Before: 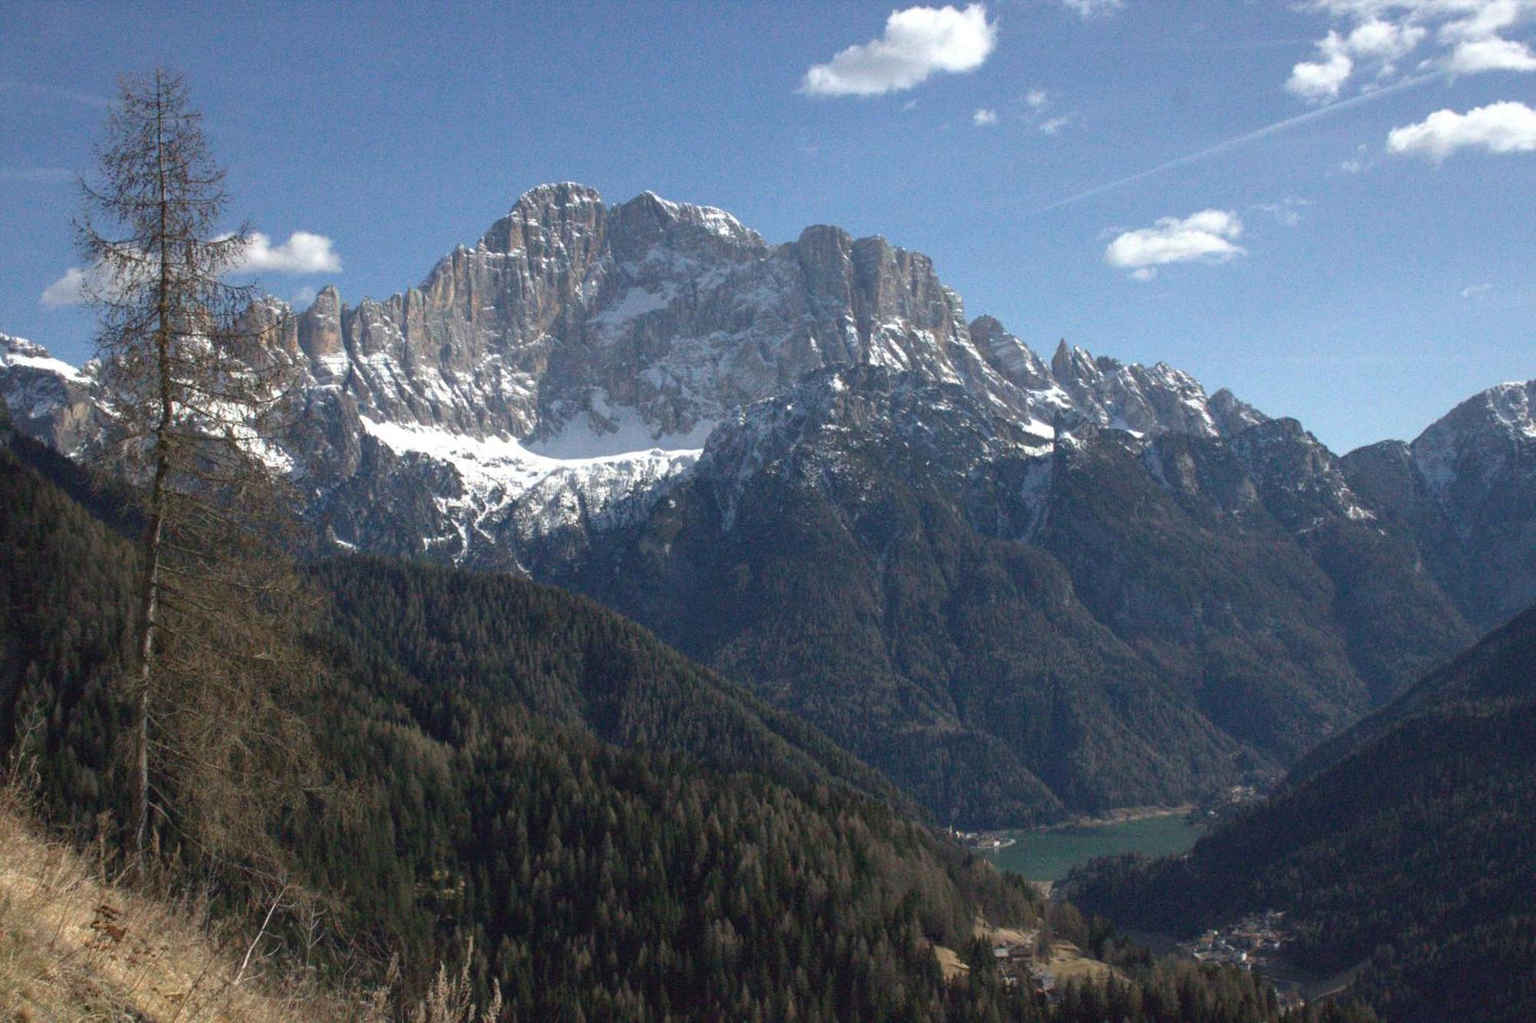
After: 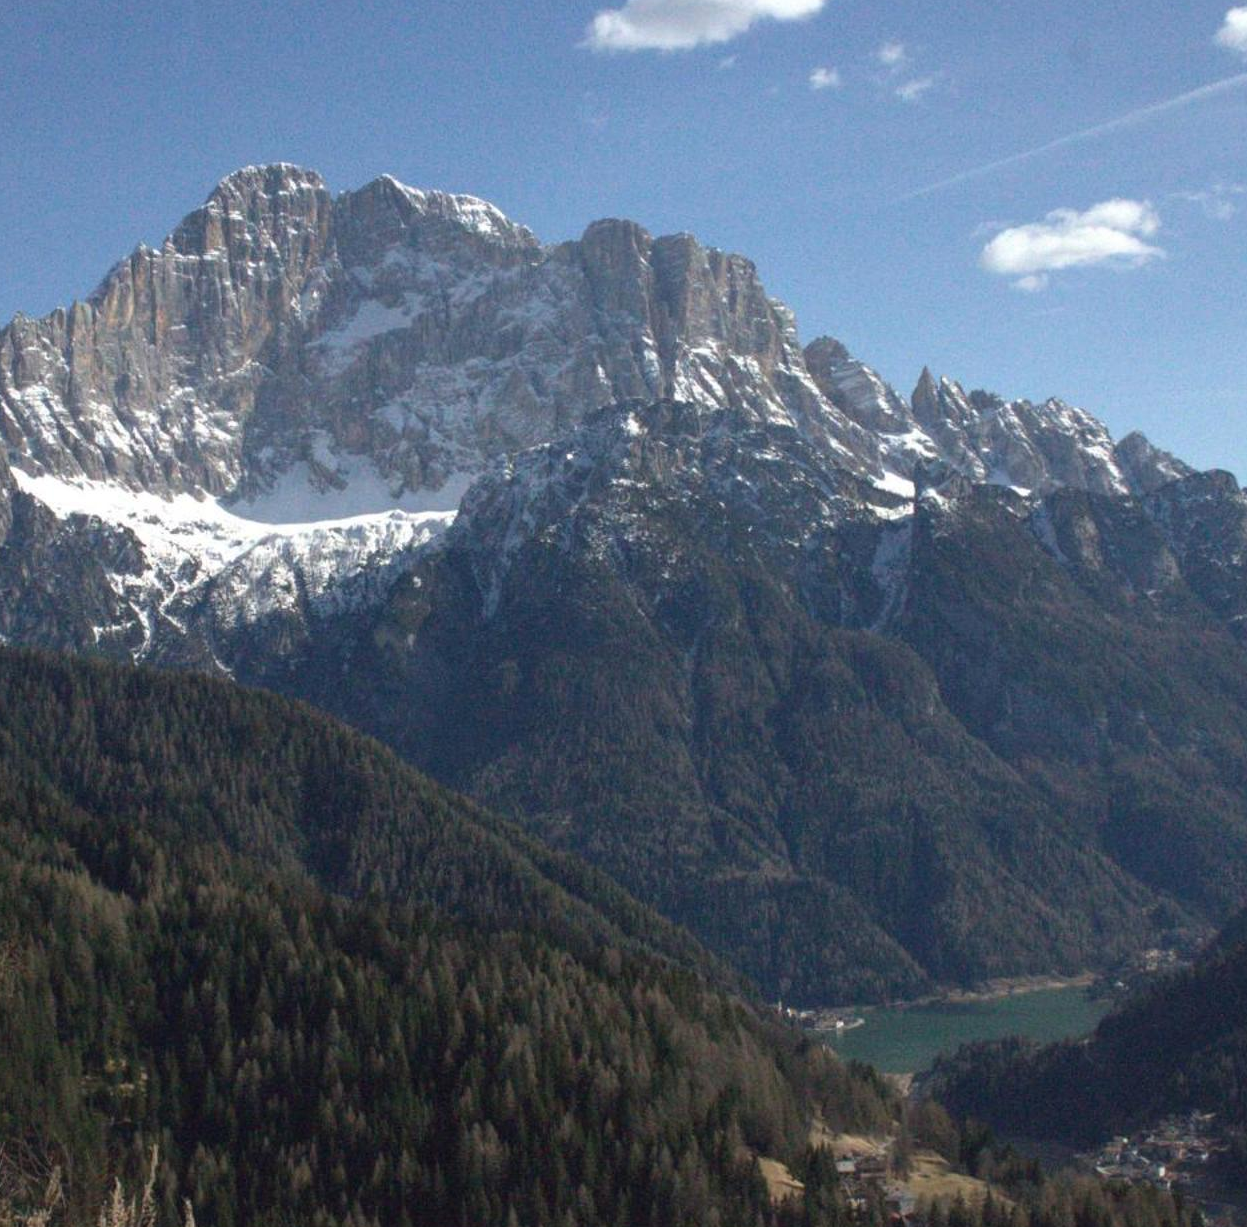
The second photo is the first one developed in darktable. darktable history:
crop and rotate: left 22.918%, top 5.629%, right 14.711%, bottom 2.247%
